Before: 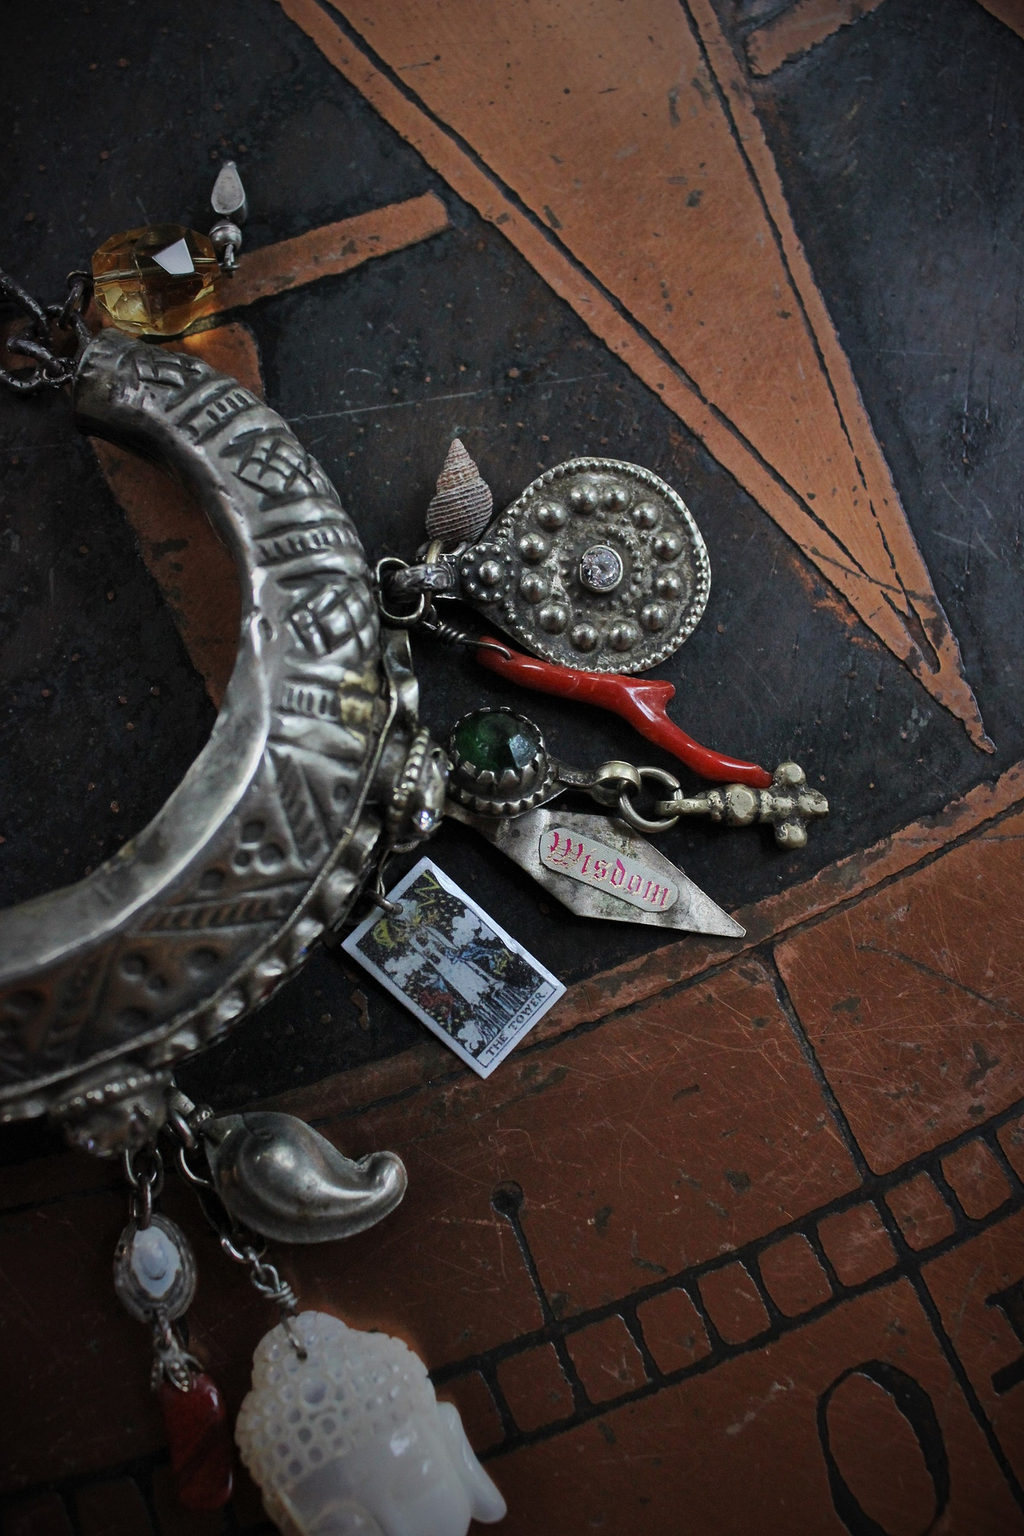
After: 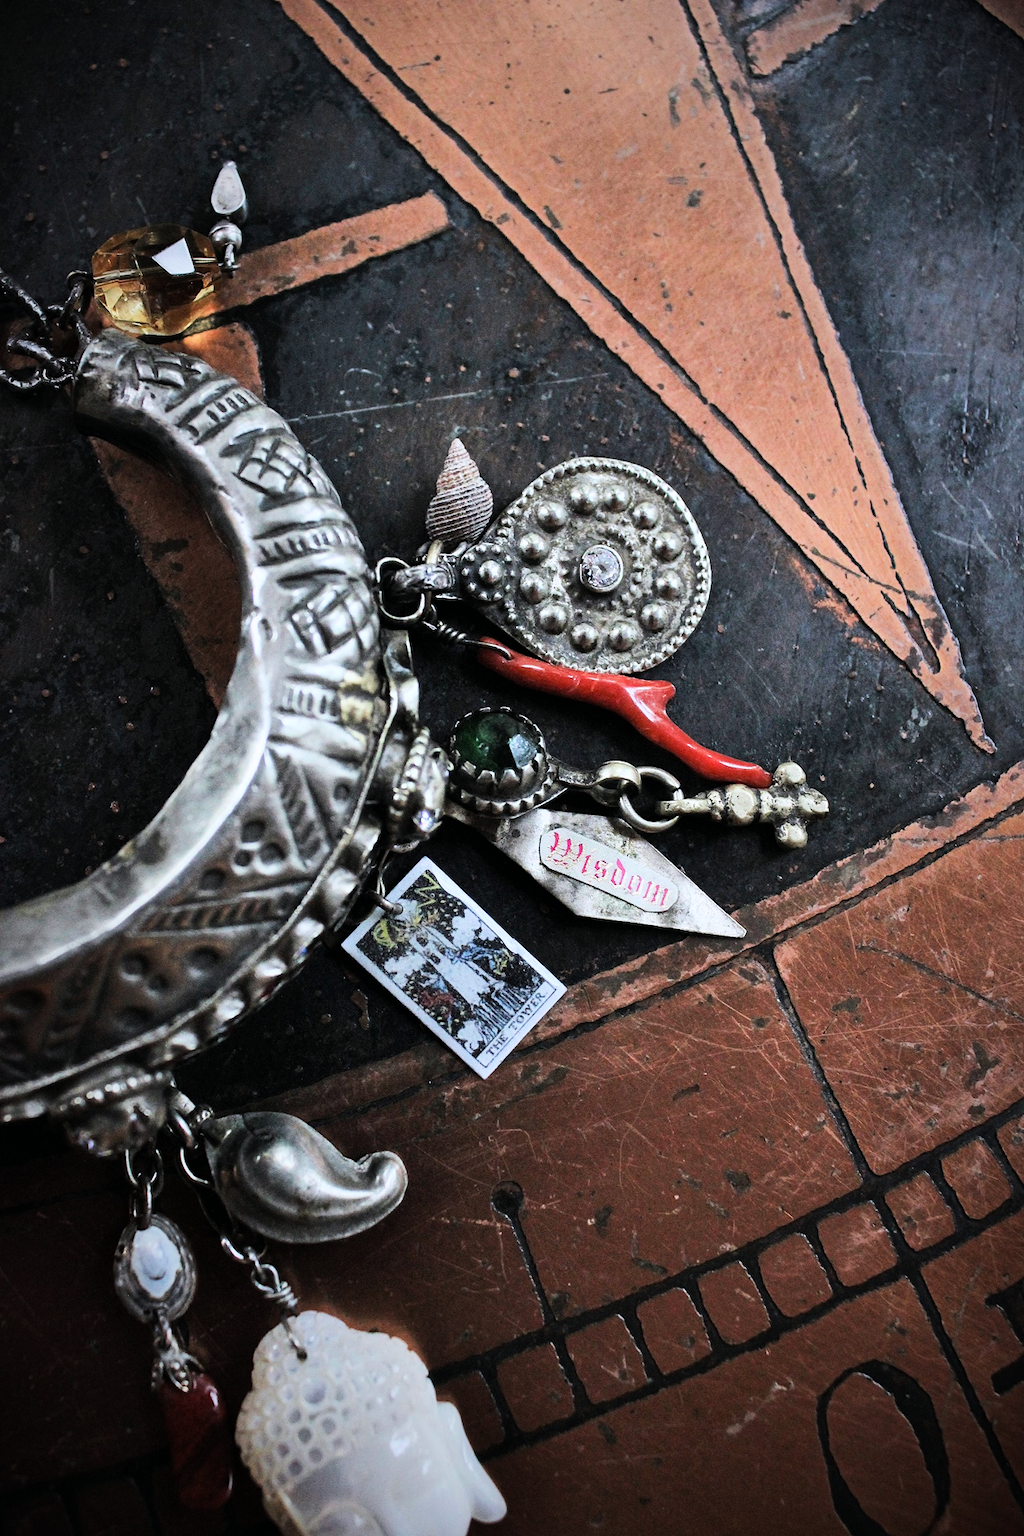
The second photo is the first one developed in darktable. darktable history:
tone equalizer: -8 EV -0.73 EV, -7 EV -0.734 EV, -6 EV -0.587 EV, -5 EV -0.4 EV, -3 EV 0.38 EV, -2 EV 0.6 EV, -1 EV 0.692 EV, +0 EV 0.769 EV, edges refinement/feathering 500, mask exposure compensation -1.57 EV, preserve details no
color correction: highlights a* -0.137, highlights b* -5.67, shadows a* -0.144, shadows b* -0.136
filmic rgb: black relative exposure -7.65 EV, white relative exposure 4.56 EV, hardness 3.61, contrast 1.06, contrast in shadows safe
exposure: black level correction 0, exposure 1.2 EV, compensate highlight preservation false
